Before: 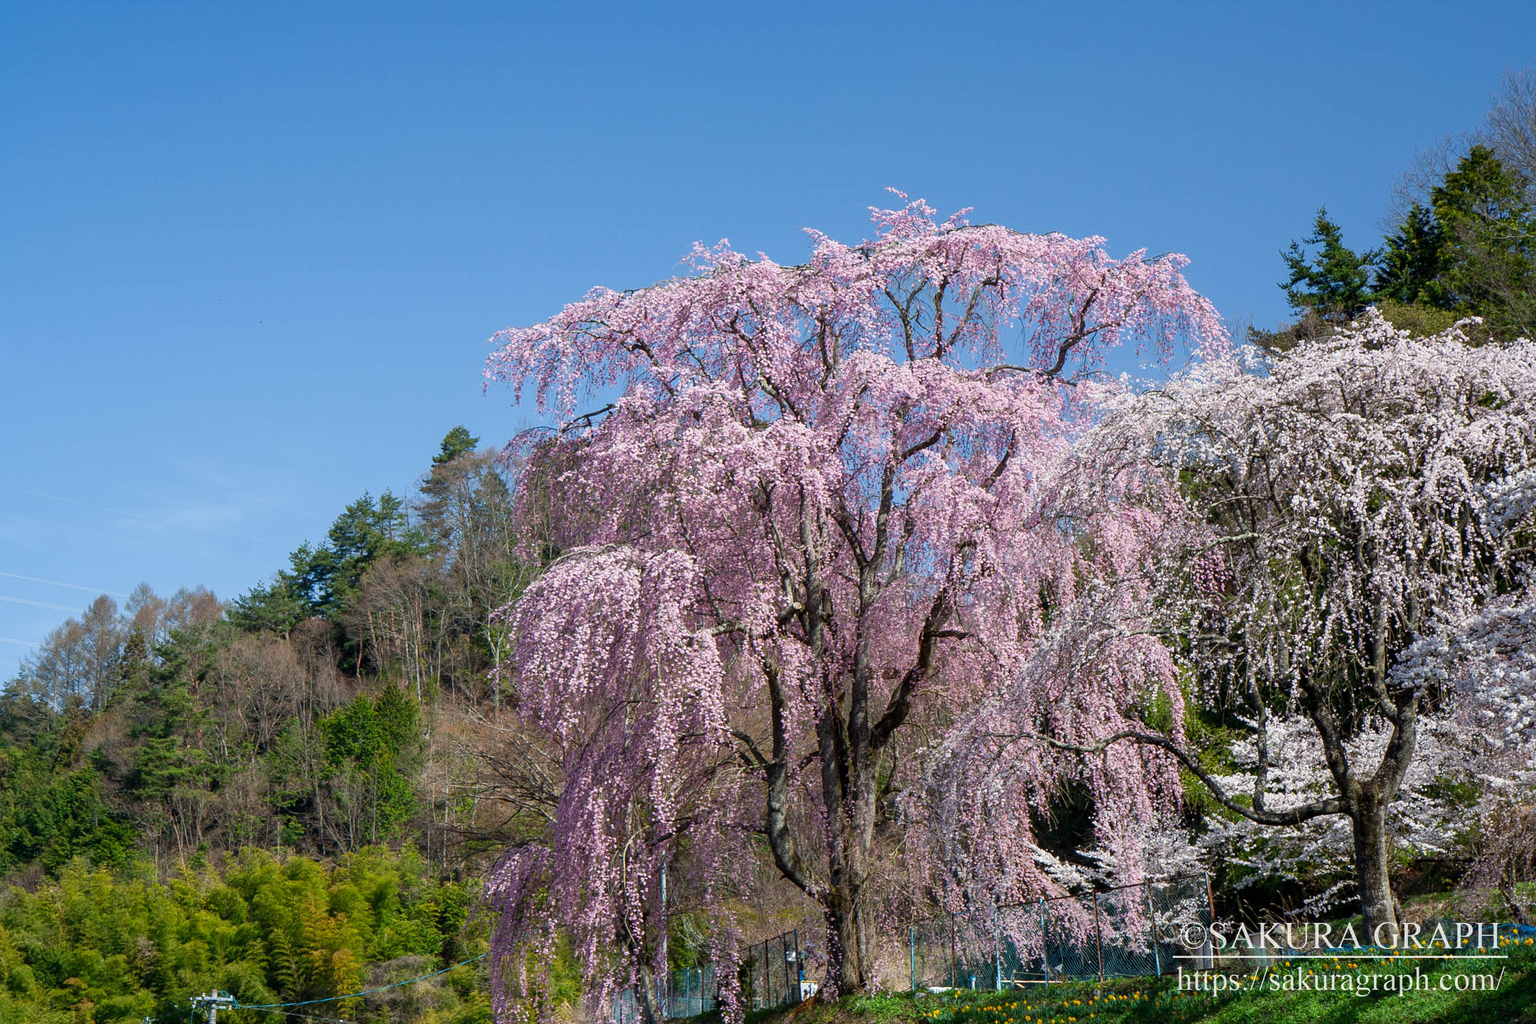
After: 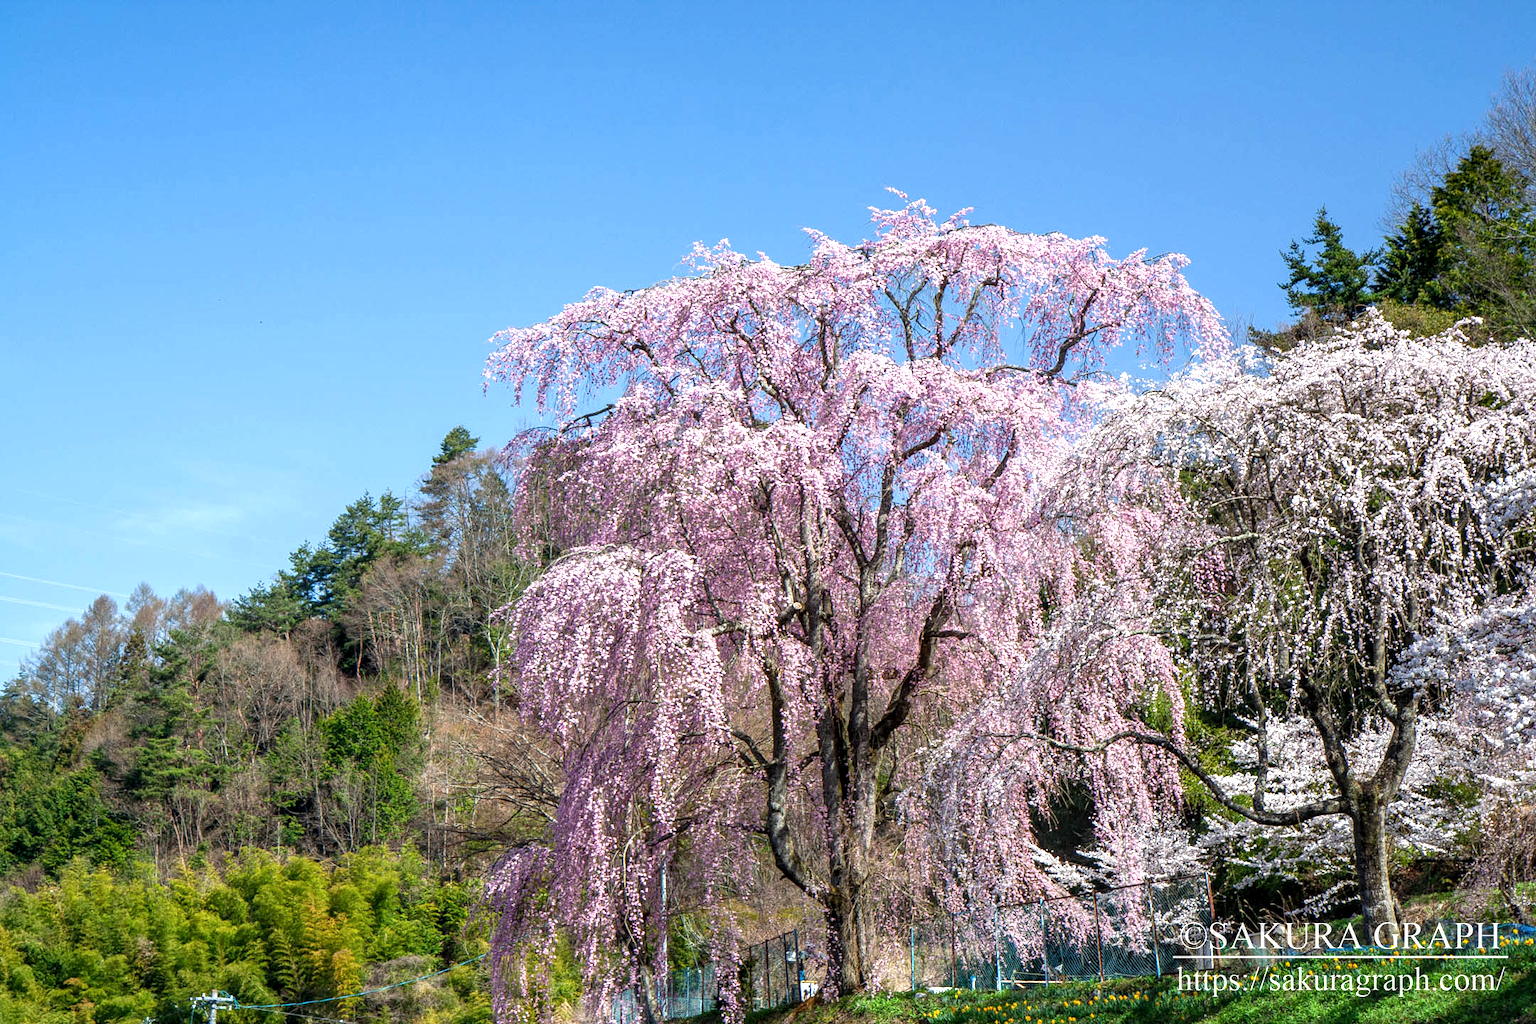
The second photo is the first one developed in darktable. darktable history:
exposure: exposure 0.642 EV, compensate highlight preservation false
local contrast: on, module defaults
